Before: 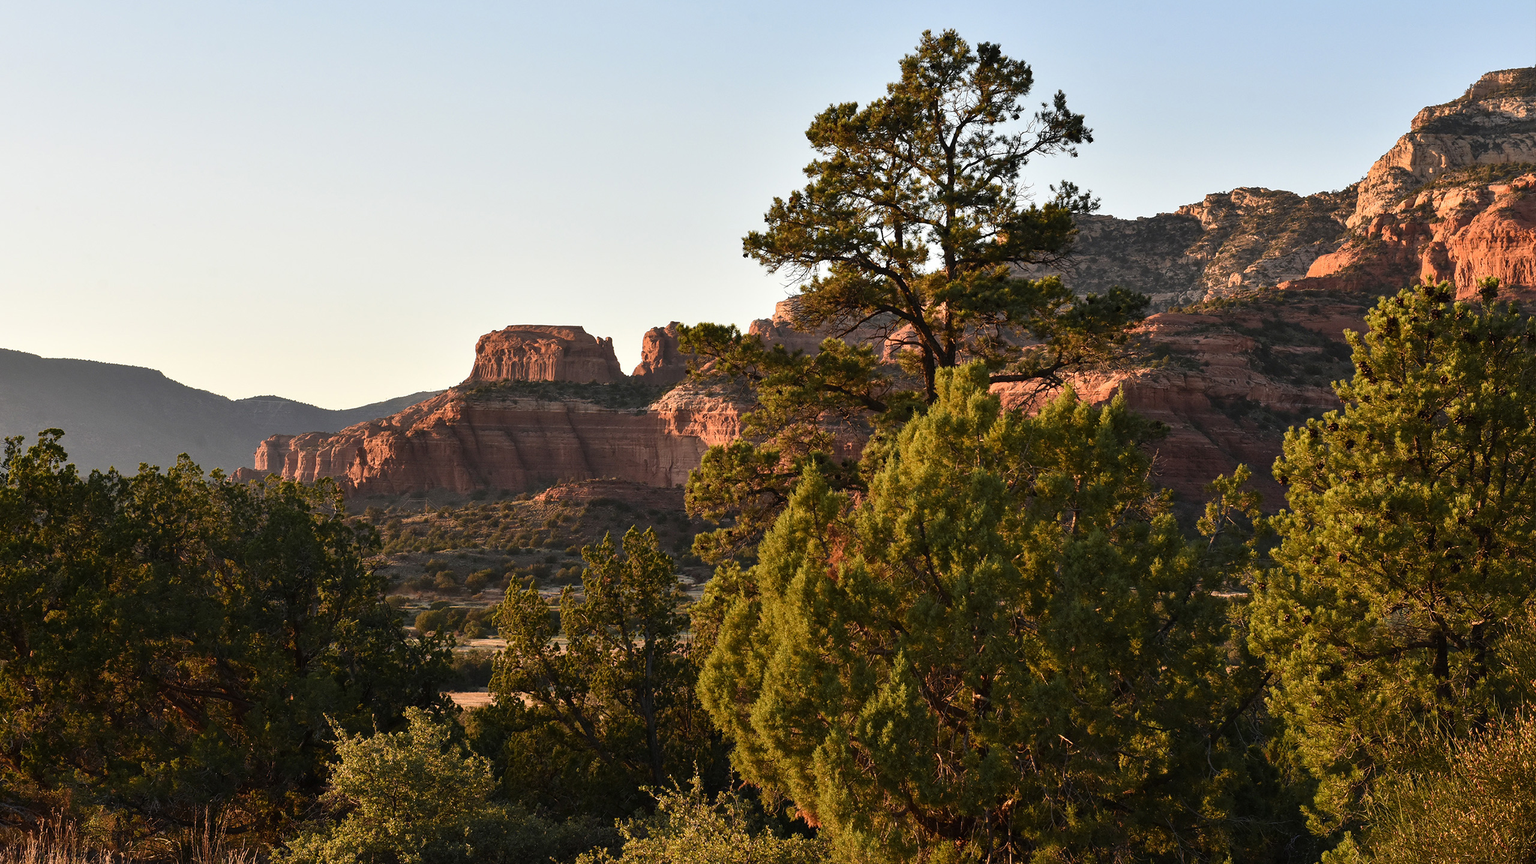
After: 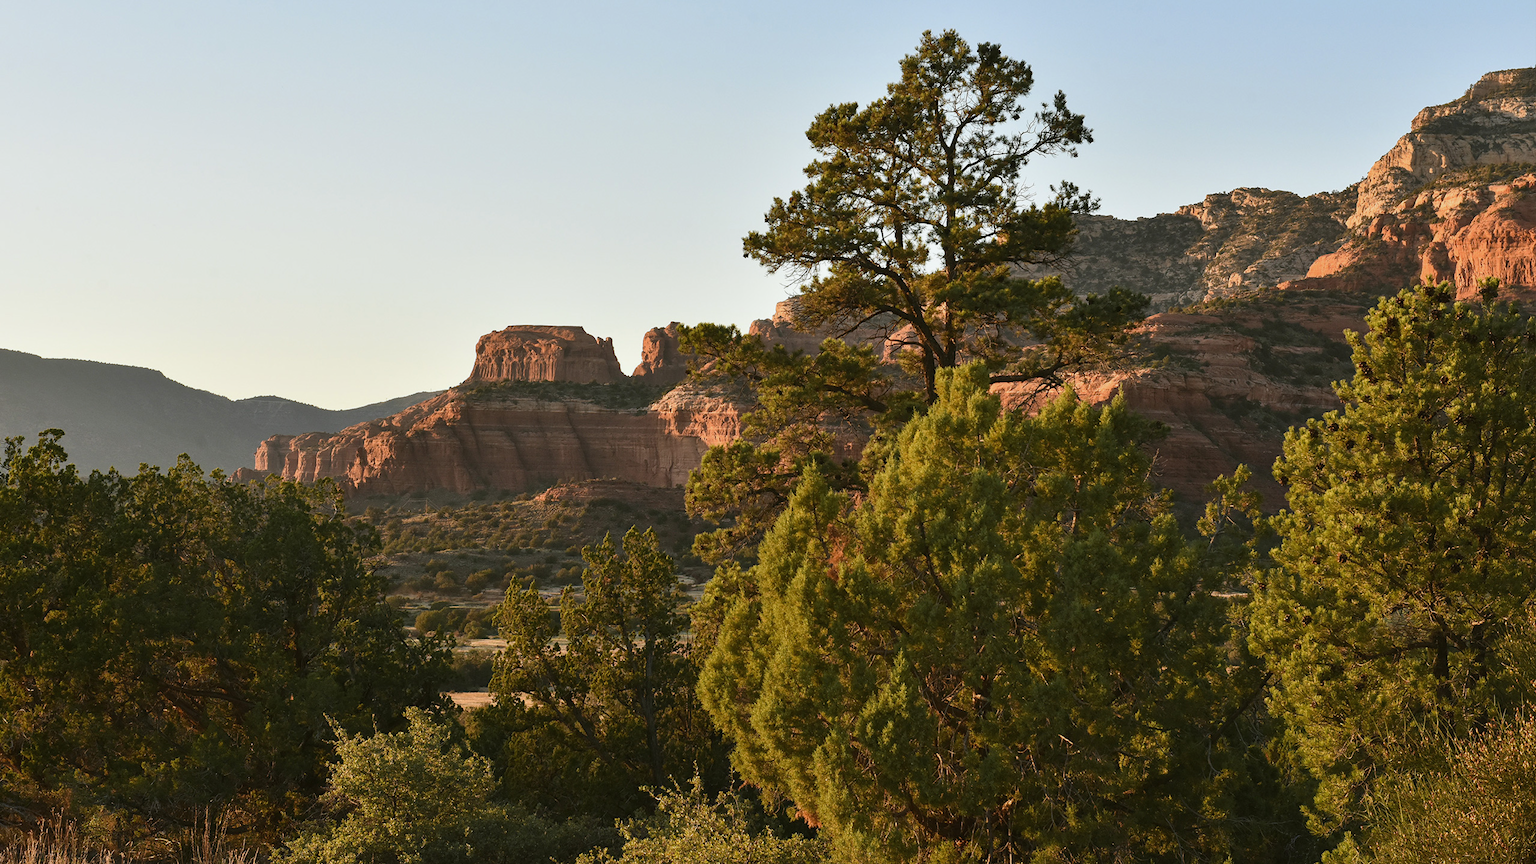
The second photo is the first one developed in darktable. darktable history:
white balance: red 0.983, blue 1.036
color balance: mode lift, gamma, gain (sRGB), lift [1.04, 1, 1, 0.97], gamma [1.01, 1, 1, 0.97], gain [0.96, 1, 1, 0.97]
